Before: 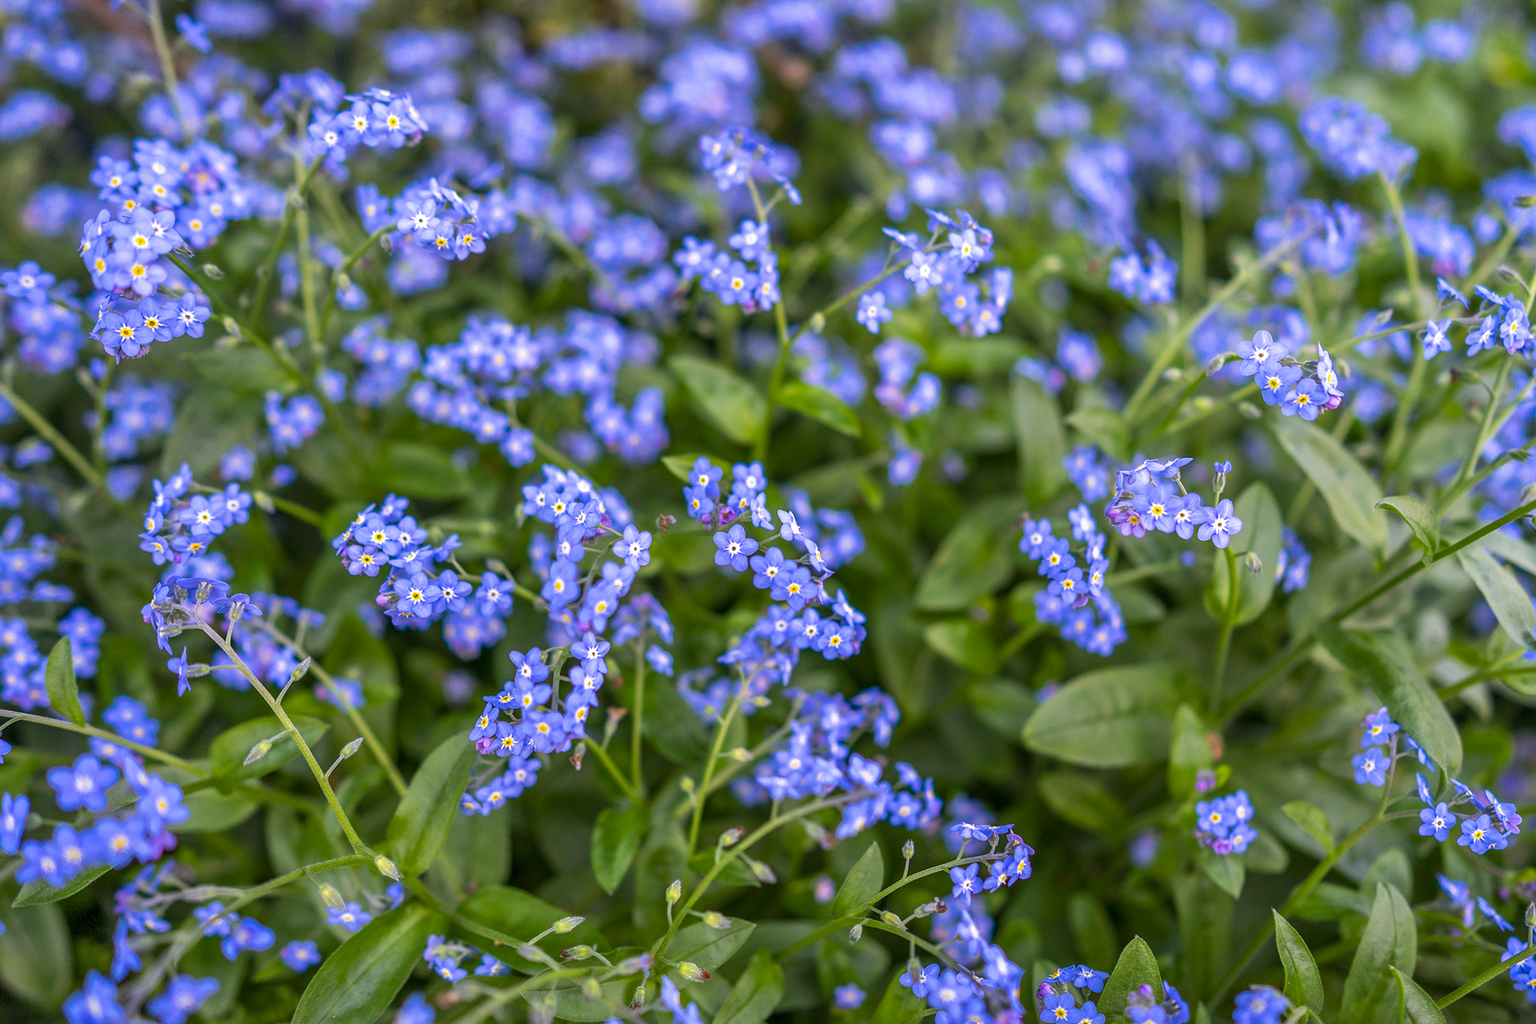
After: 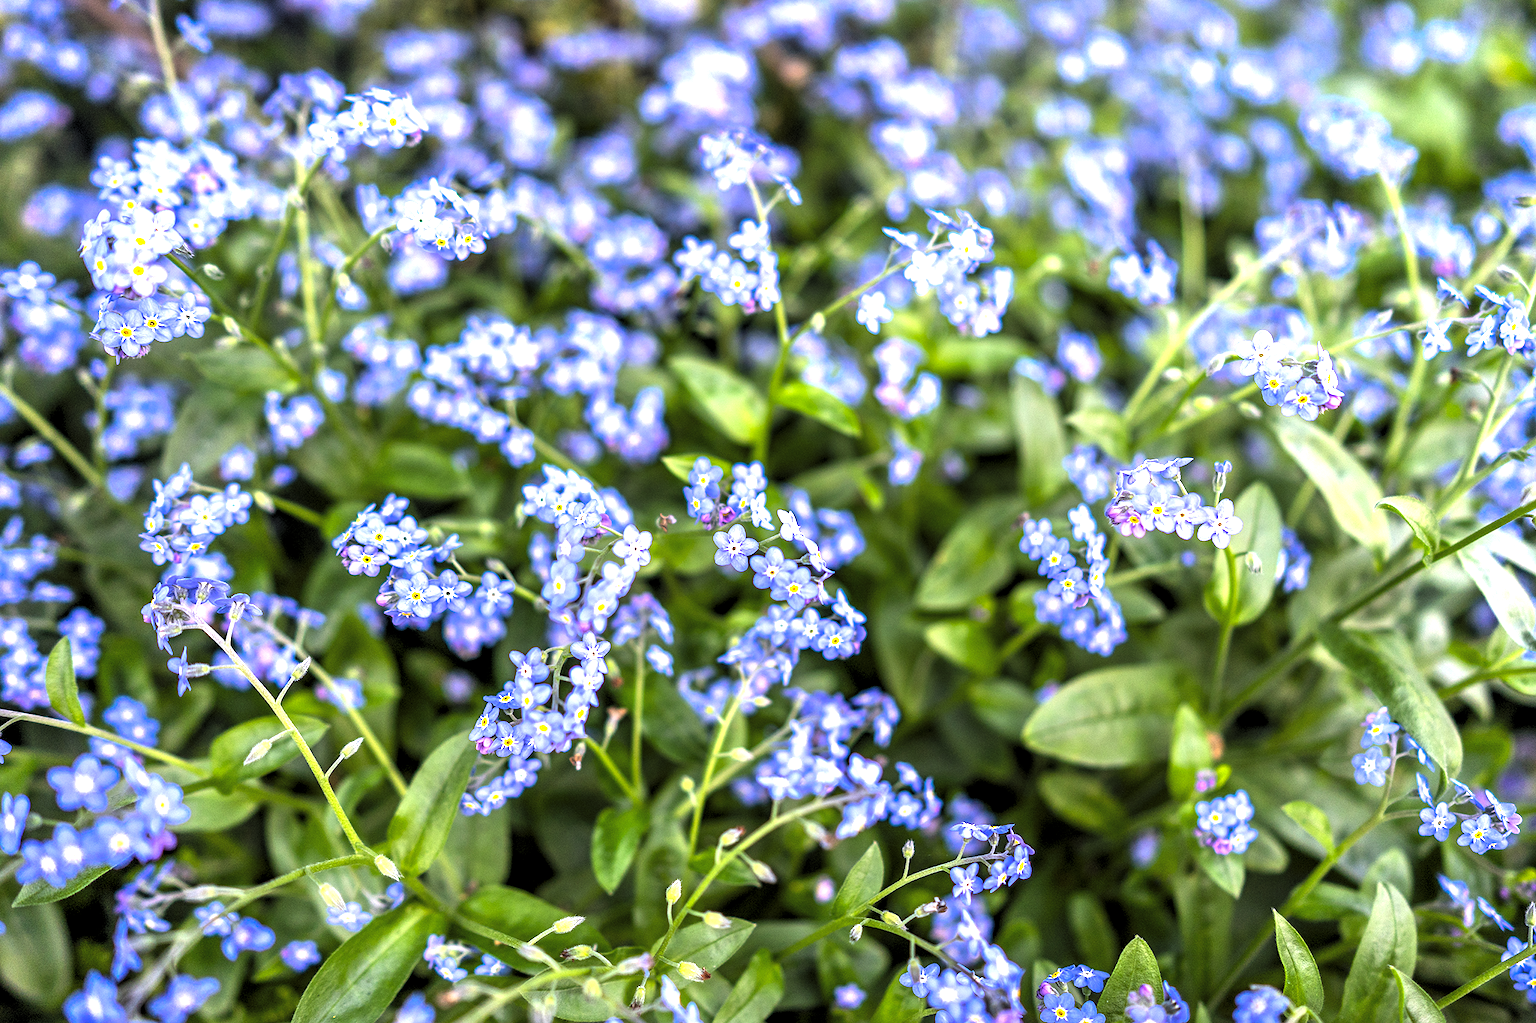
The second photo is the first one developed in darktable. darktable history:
exposure: exposure 1 EV, compensate highlight preservation false
levels: levels [0.182, 0.542, 0.902]
